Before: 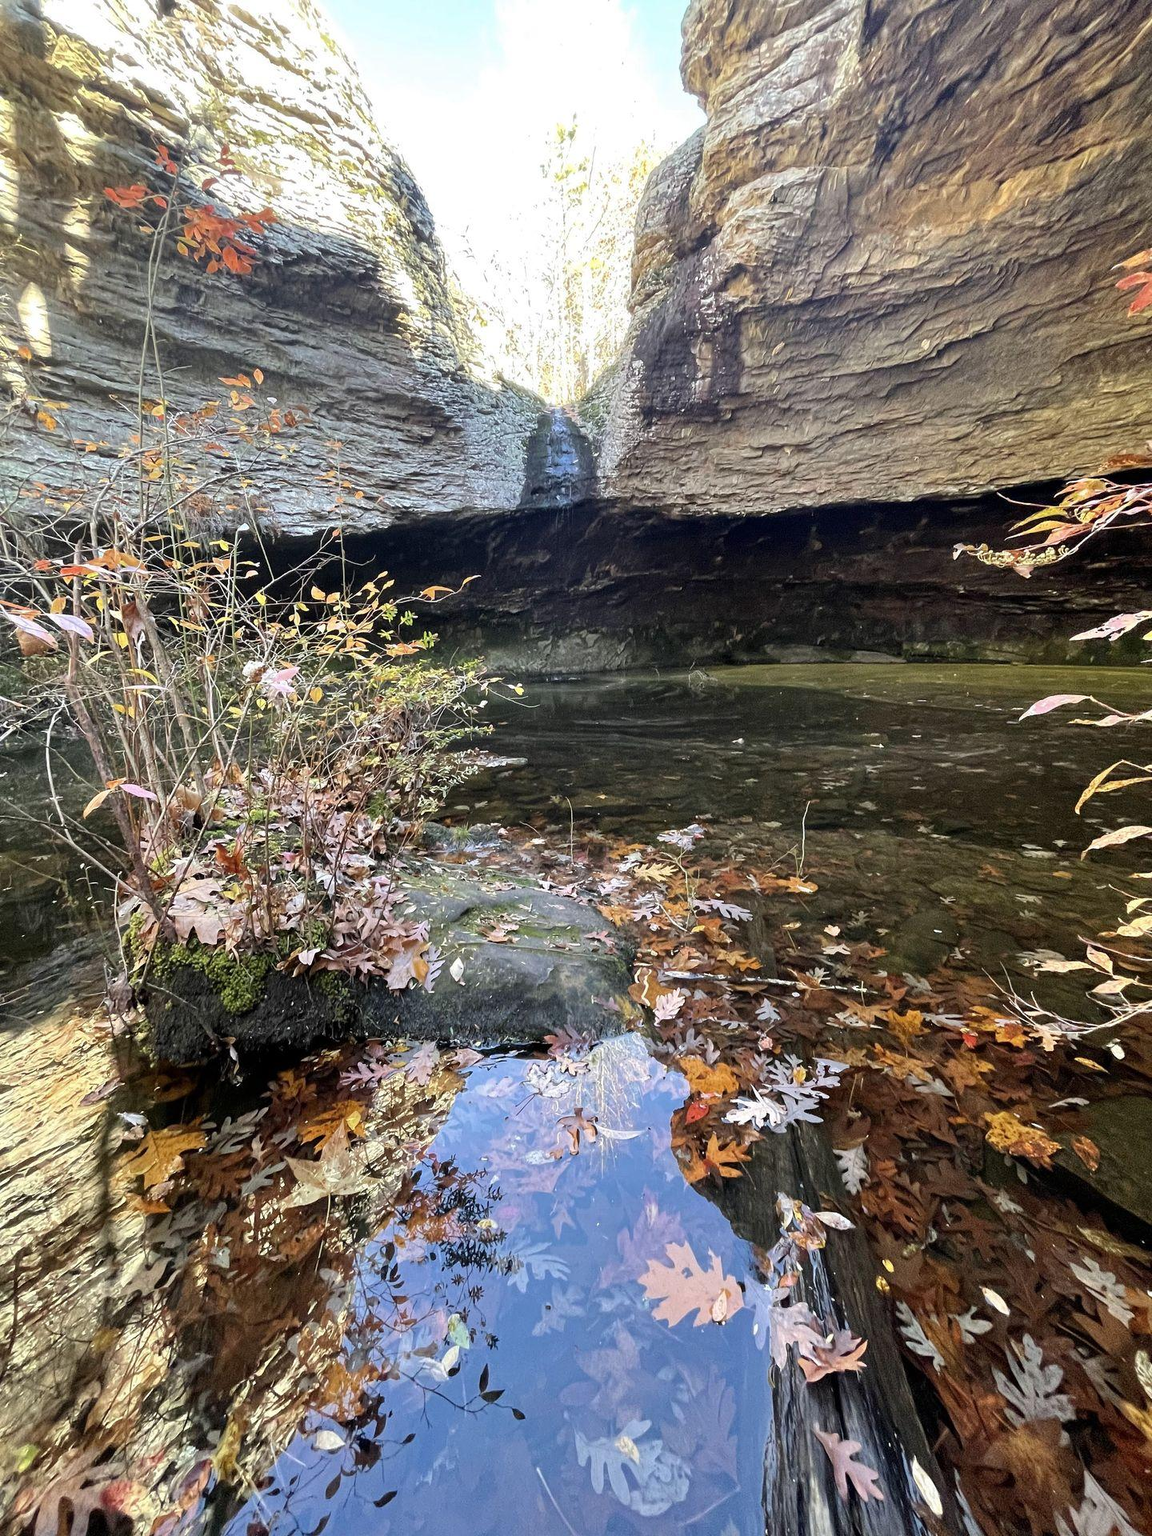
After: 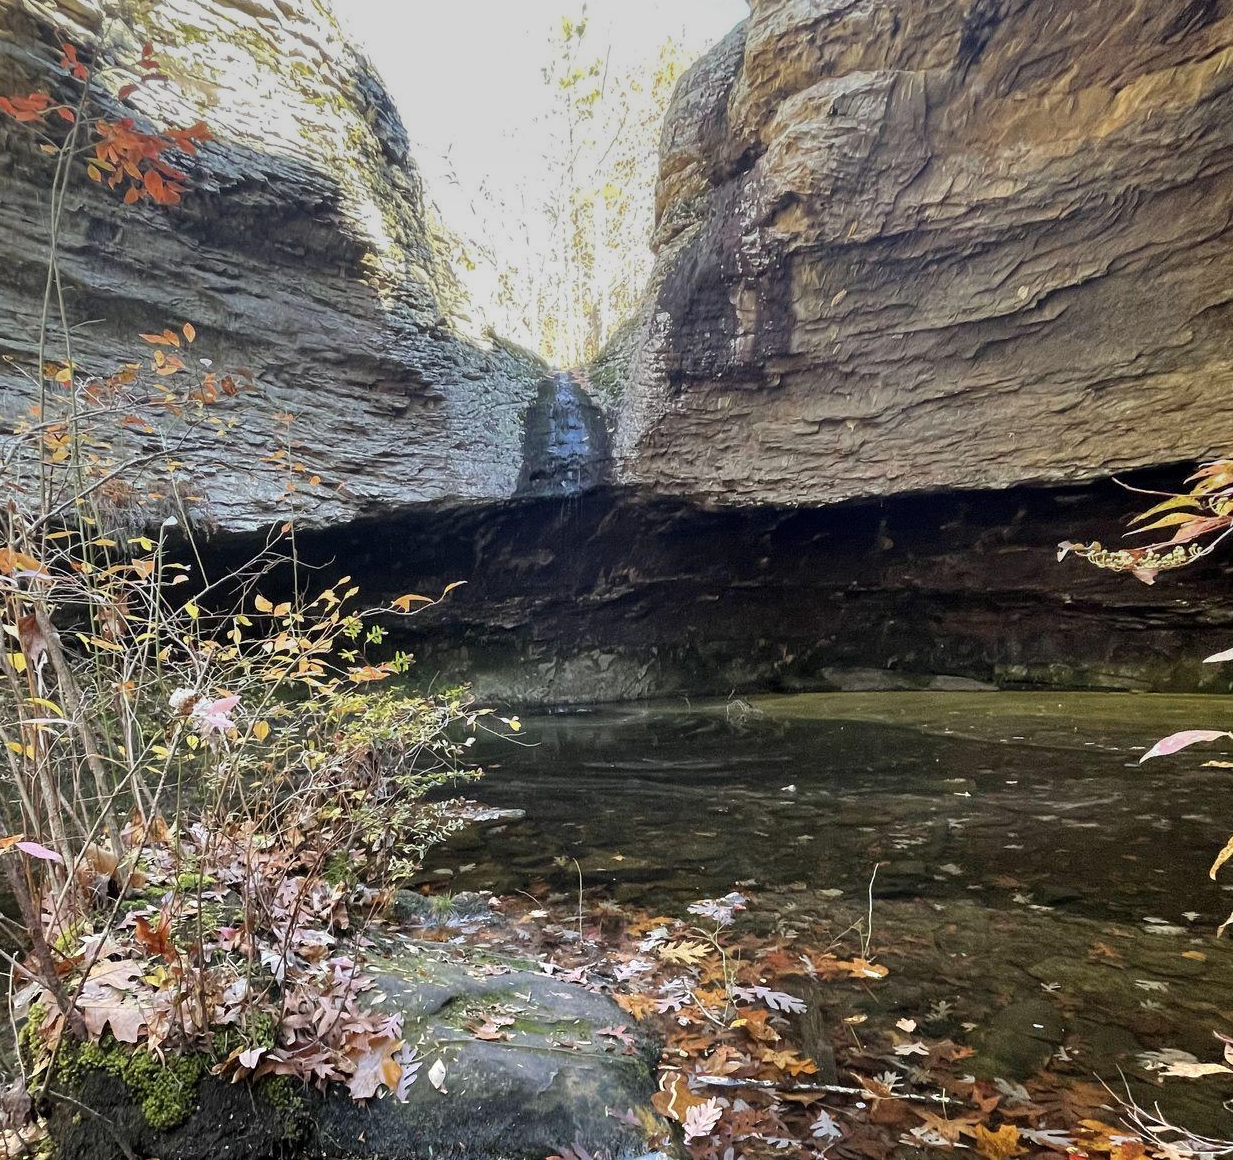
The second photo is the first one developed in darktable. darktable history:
white balance: emerald 1
graduated density: on, module defaults
crop and rotate: left 9.345%, top 7.22%, right 4.982%, bottom 32.331%
